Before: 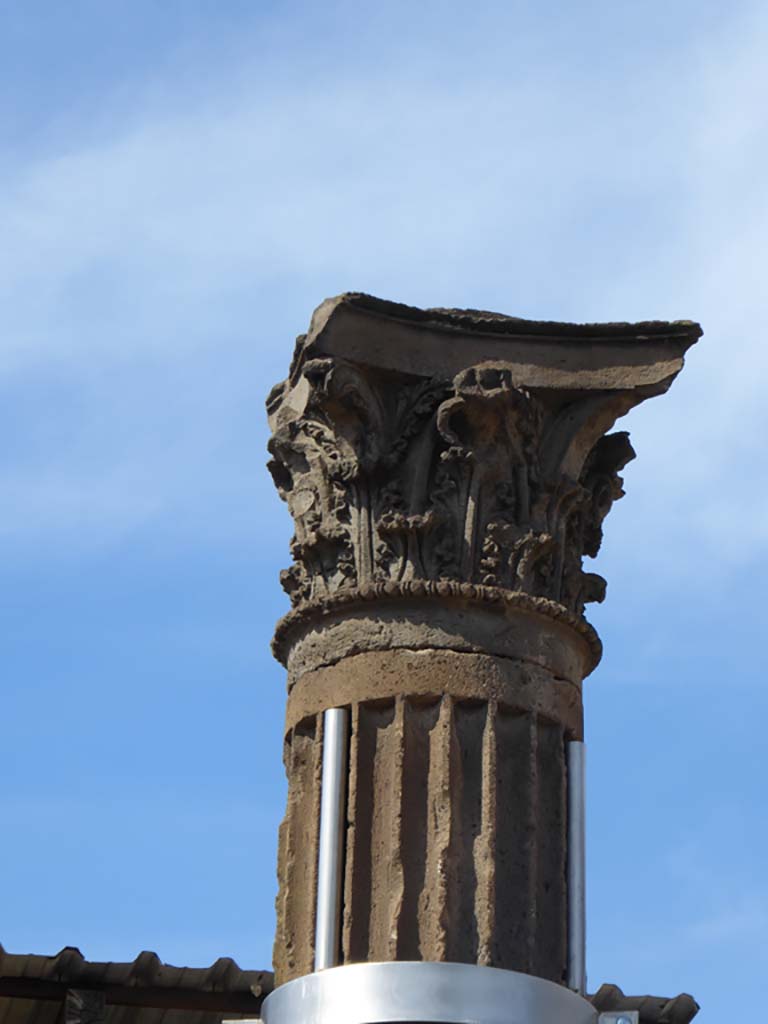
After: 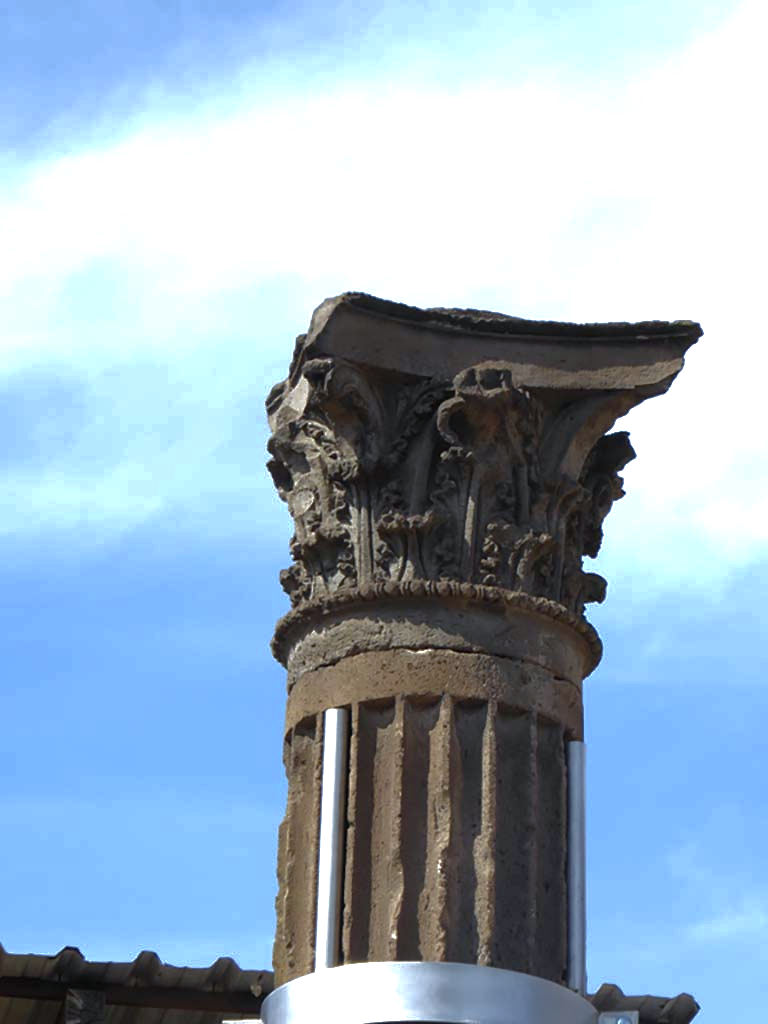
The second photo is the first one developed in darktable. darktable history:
white balance: red 0.967, blue 1.049
base curve: curves: ch0 [(0, 0) (0.841, 0.609) (1, 1)]
exposure: exposure 0.95 EV, compensate highlight preservation false
